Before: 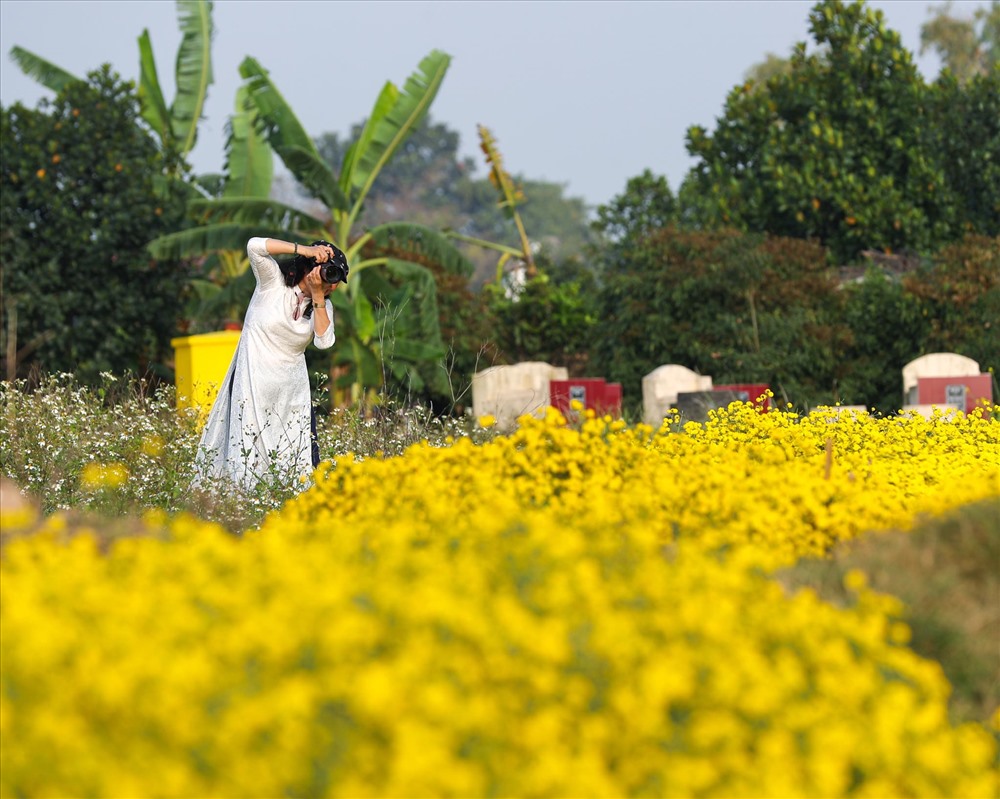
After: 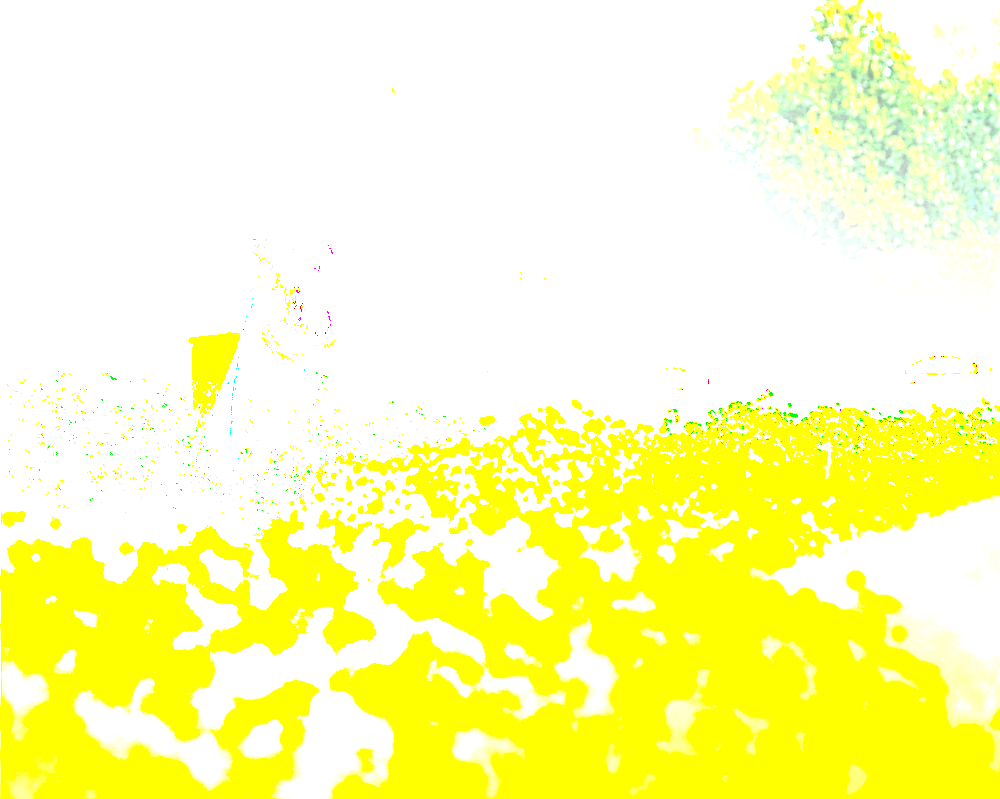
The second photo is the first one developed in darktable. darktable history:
shadows and highlights: shadows 31.14, highlights -0.166, soften with gaussian
local contrast: detail 130%
color balance rgb: shadows lift › chroma 11.549%, shadows lift › hue 130.79°, linear chroma grading › shadows 9.643%, linear chroma grading › highlights 9.78%, linear chroma grading › global chroma 15.403%, linear chroma grading › mid-tones 14.792%, perceptual saturation grading › global saturation 20%, perceptual saturation grading › highlights -25.731%, perceptual saturation grading › shadows 24.417%, perceptual brilliance grading › global brilliance 30.333%, perceptual brilliance grading › highlights 49.439%, perceptual brilliance grading › mid-tones 50.564%, perceptual brilliance grading › shadows -21.766%, contrast 4.18%
tone equalizer: -8 EV -0.75 EV, -7 EV -0.718 EV, -6 EV -0.638 EV, -5 EV -0.415 EV, -3 EV 0.373 EV, -2 EV 0.6 EV, -1 EV 0.682 EV, +0 EV 0.744 EV
sharpen: radius 2.743
tone curve: curves: ch0 [(0, 0.042) (0.129, 0.18) (0.501, 0.497) (1, 1)], color space Lab, independent channels, preserve colors none
